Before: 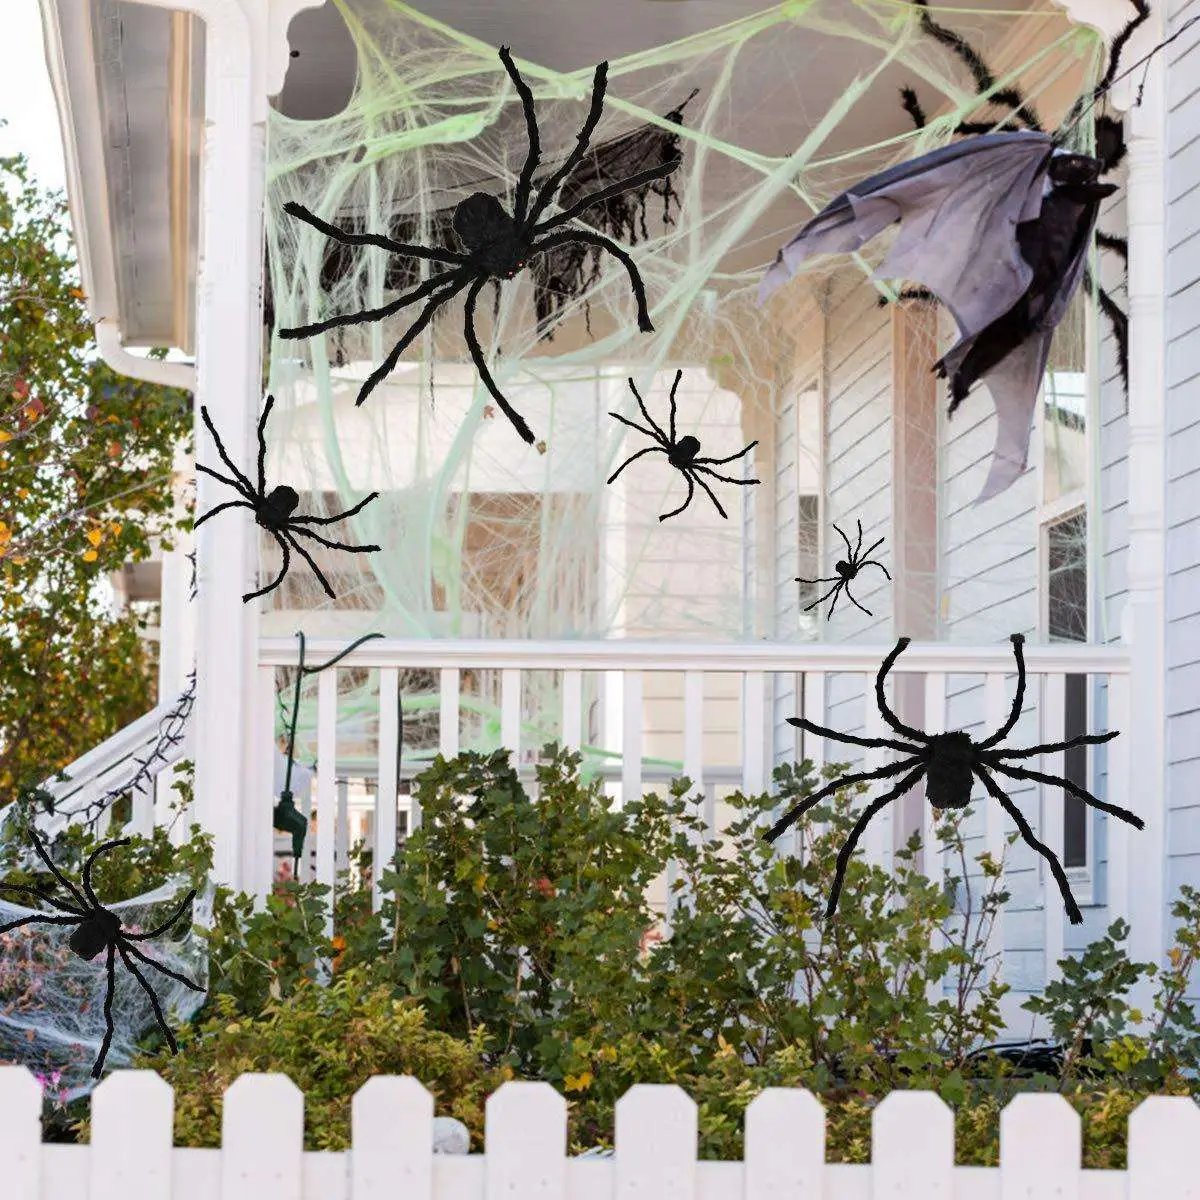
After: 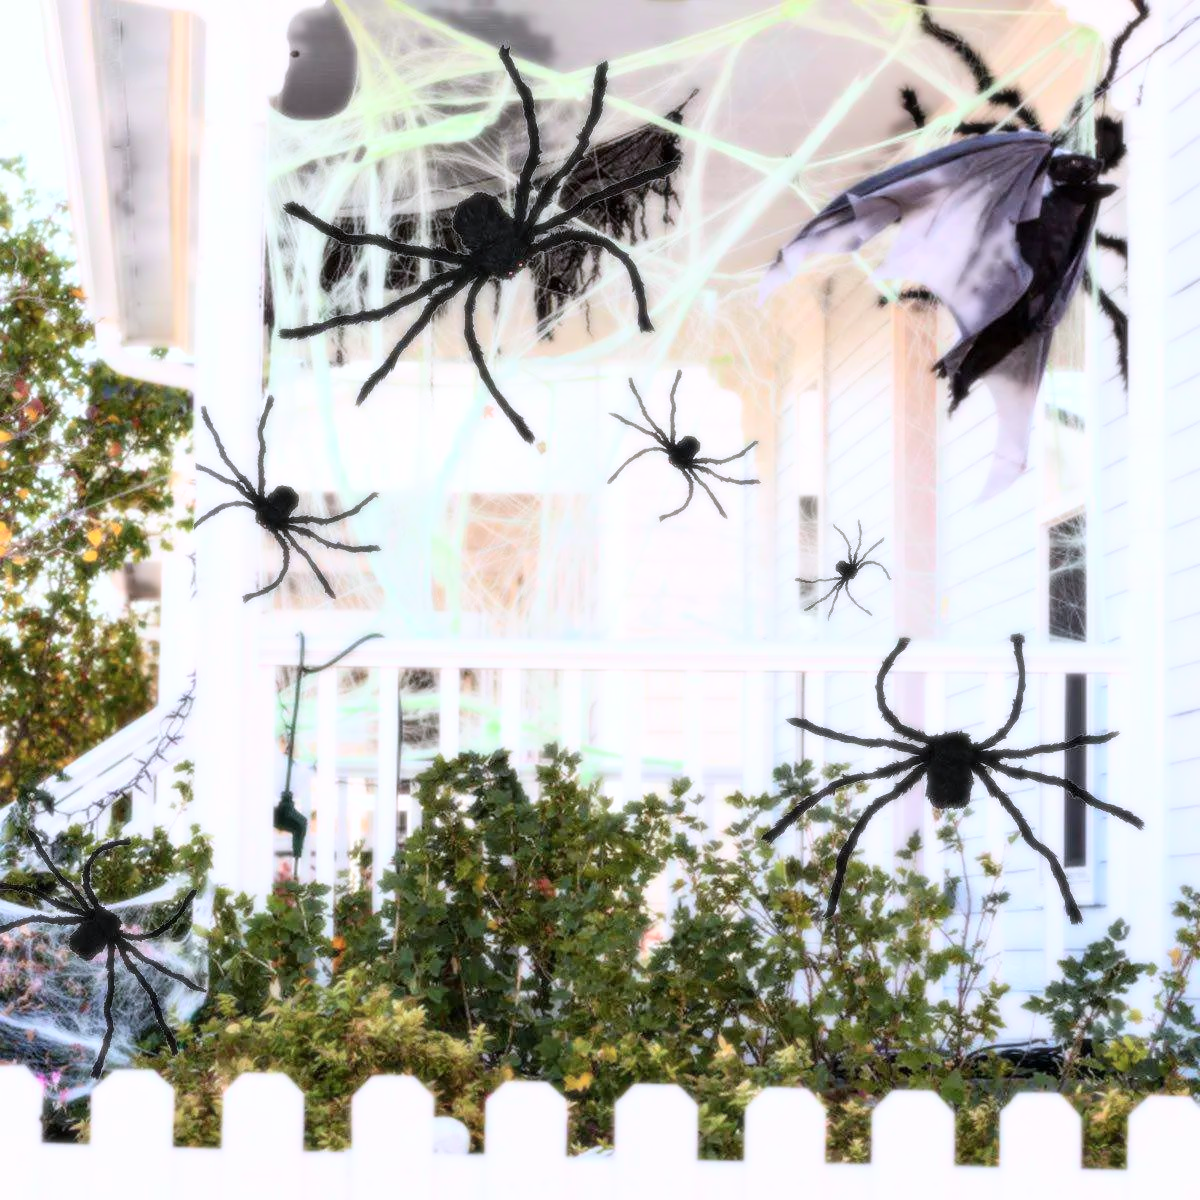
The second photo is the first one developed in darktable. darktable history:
color calibration: illuminant as shot in camera, x 0.358, y 0.373, temperature 4628.91 K
bloom: size 0%, threshold 54.82%, strength 8.31%
tone equalizer: on, module defaults
